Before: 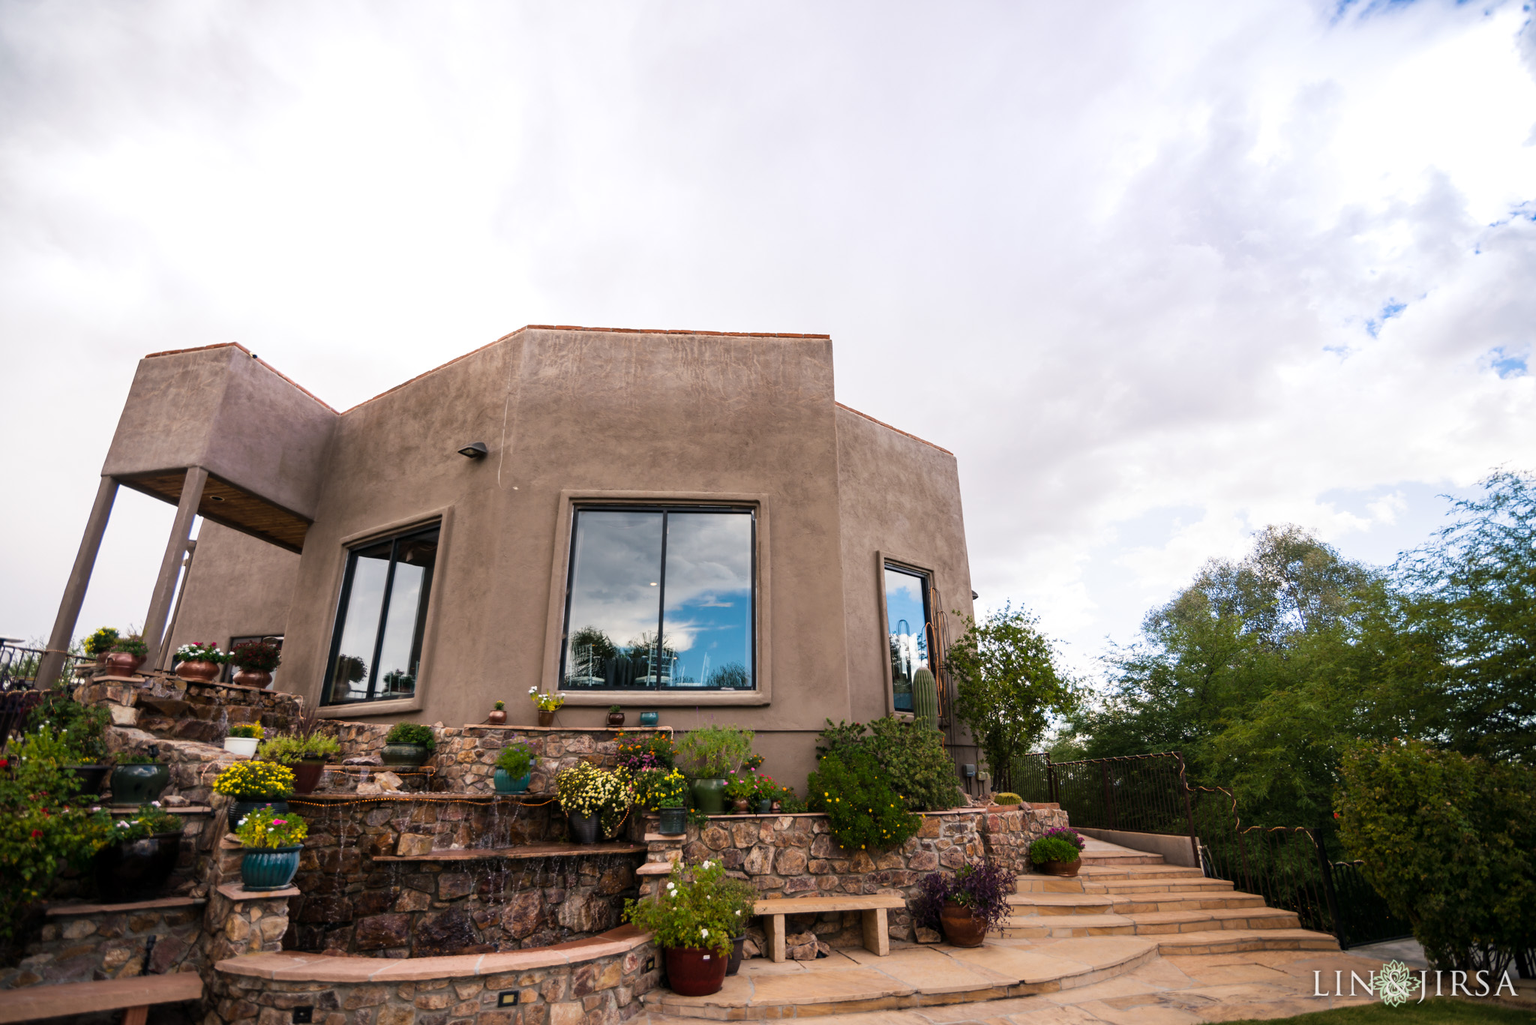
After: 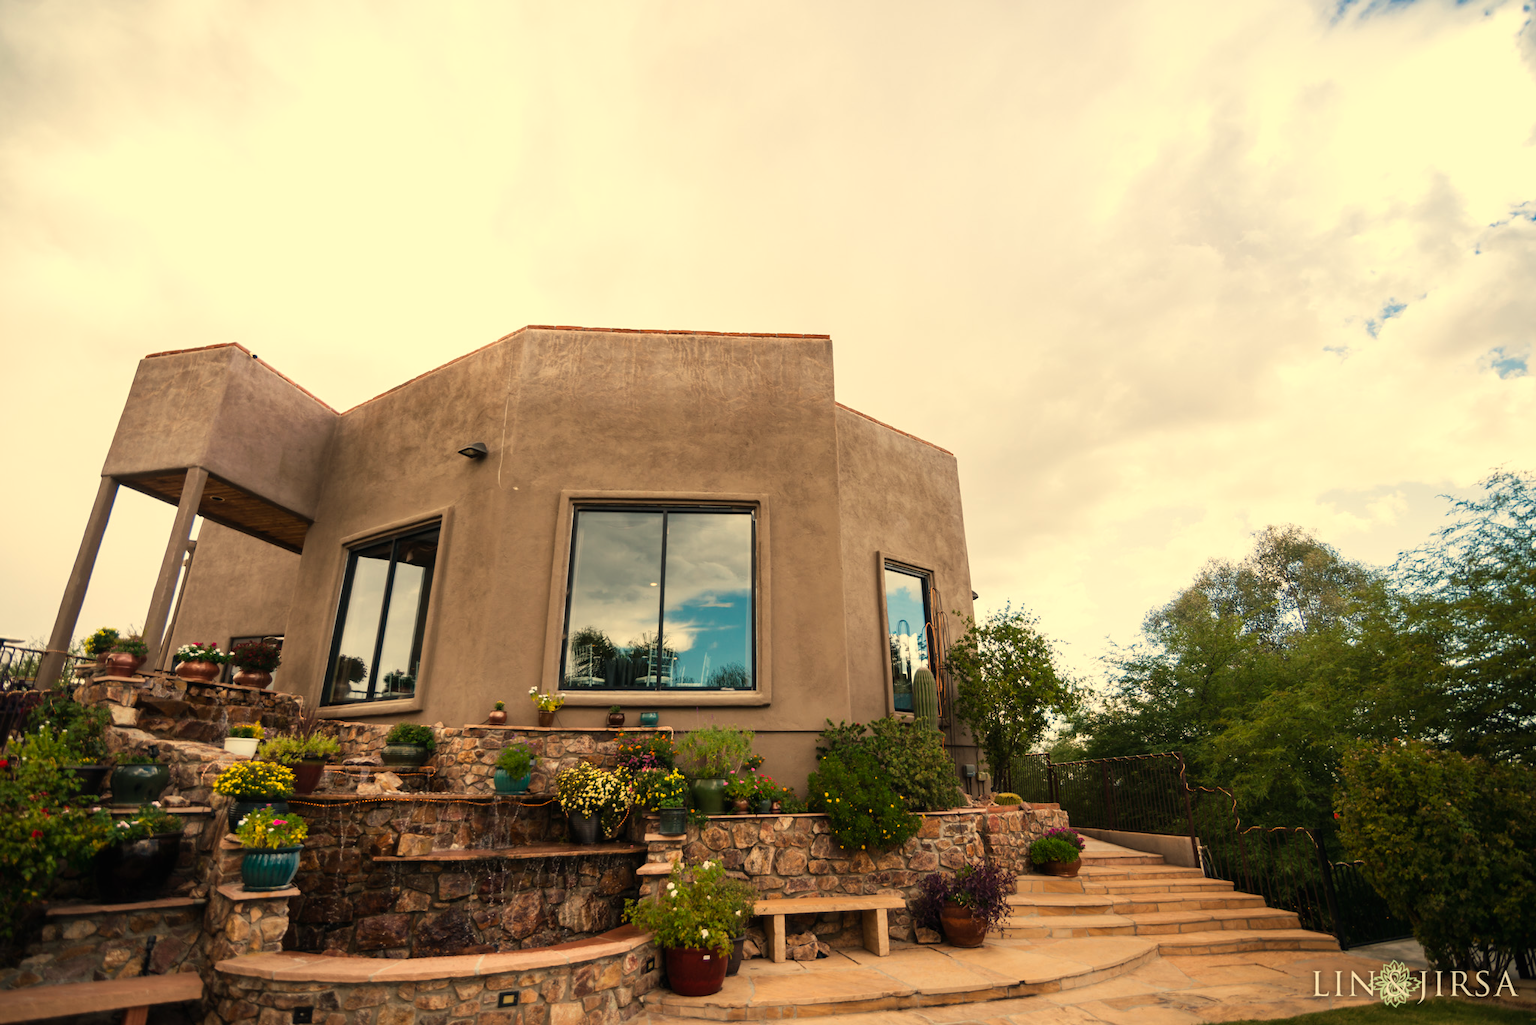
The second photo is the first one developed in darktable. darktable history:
contrast brightness saturation: contrast -0.02, brightness -0.01, saturation 0.03
white balance: red 1.08, blue 0.791
tone equalizer: on, module defaults
